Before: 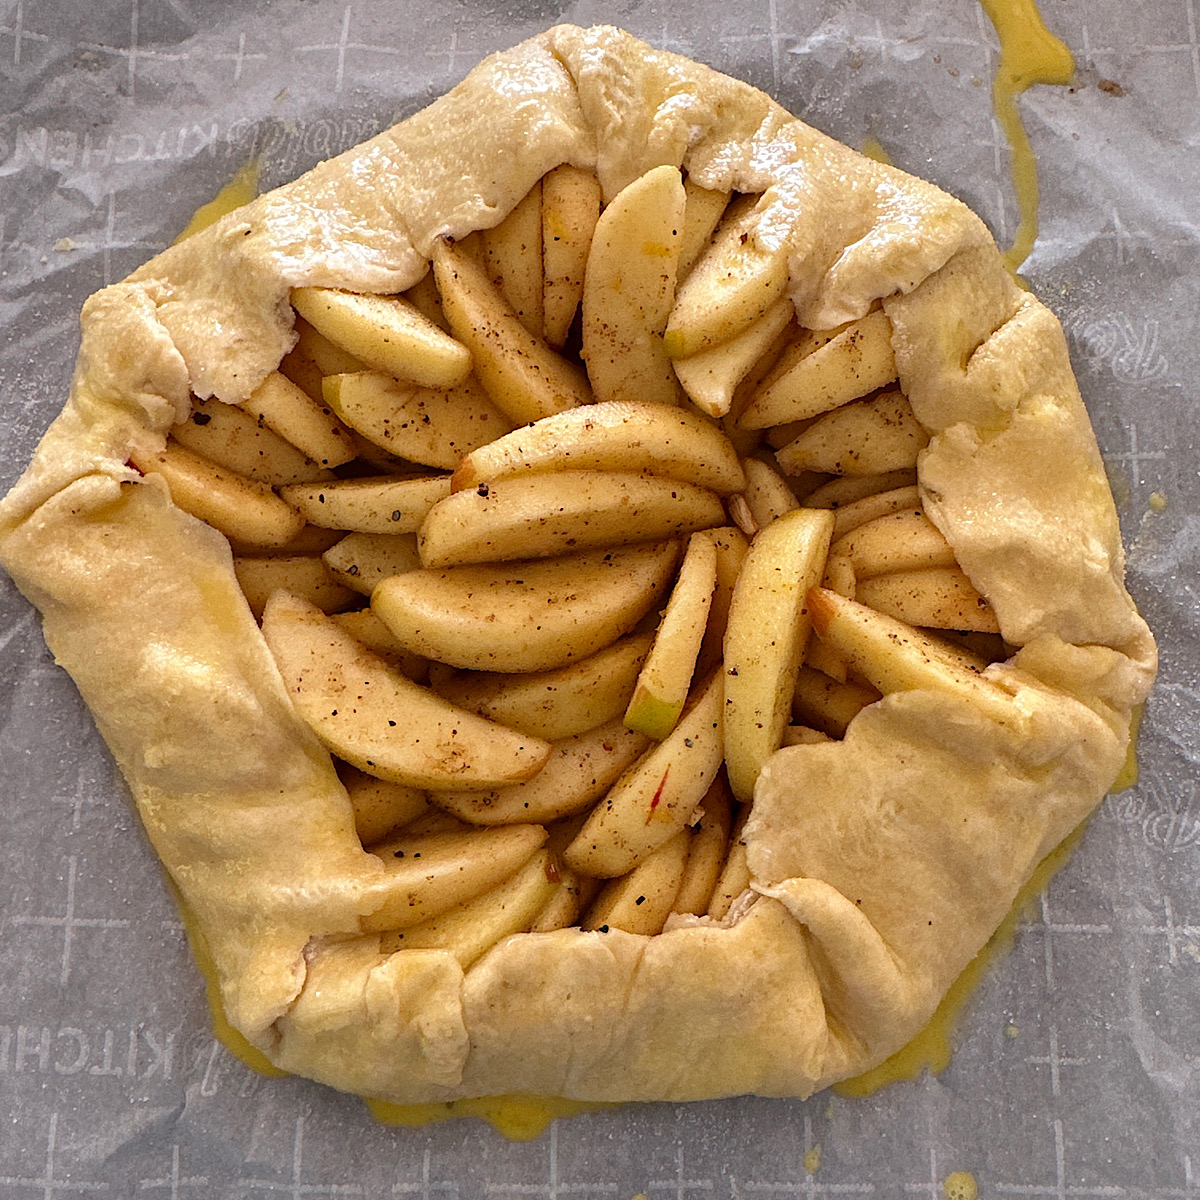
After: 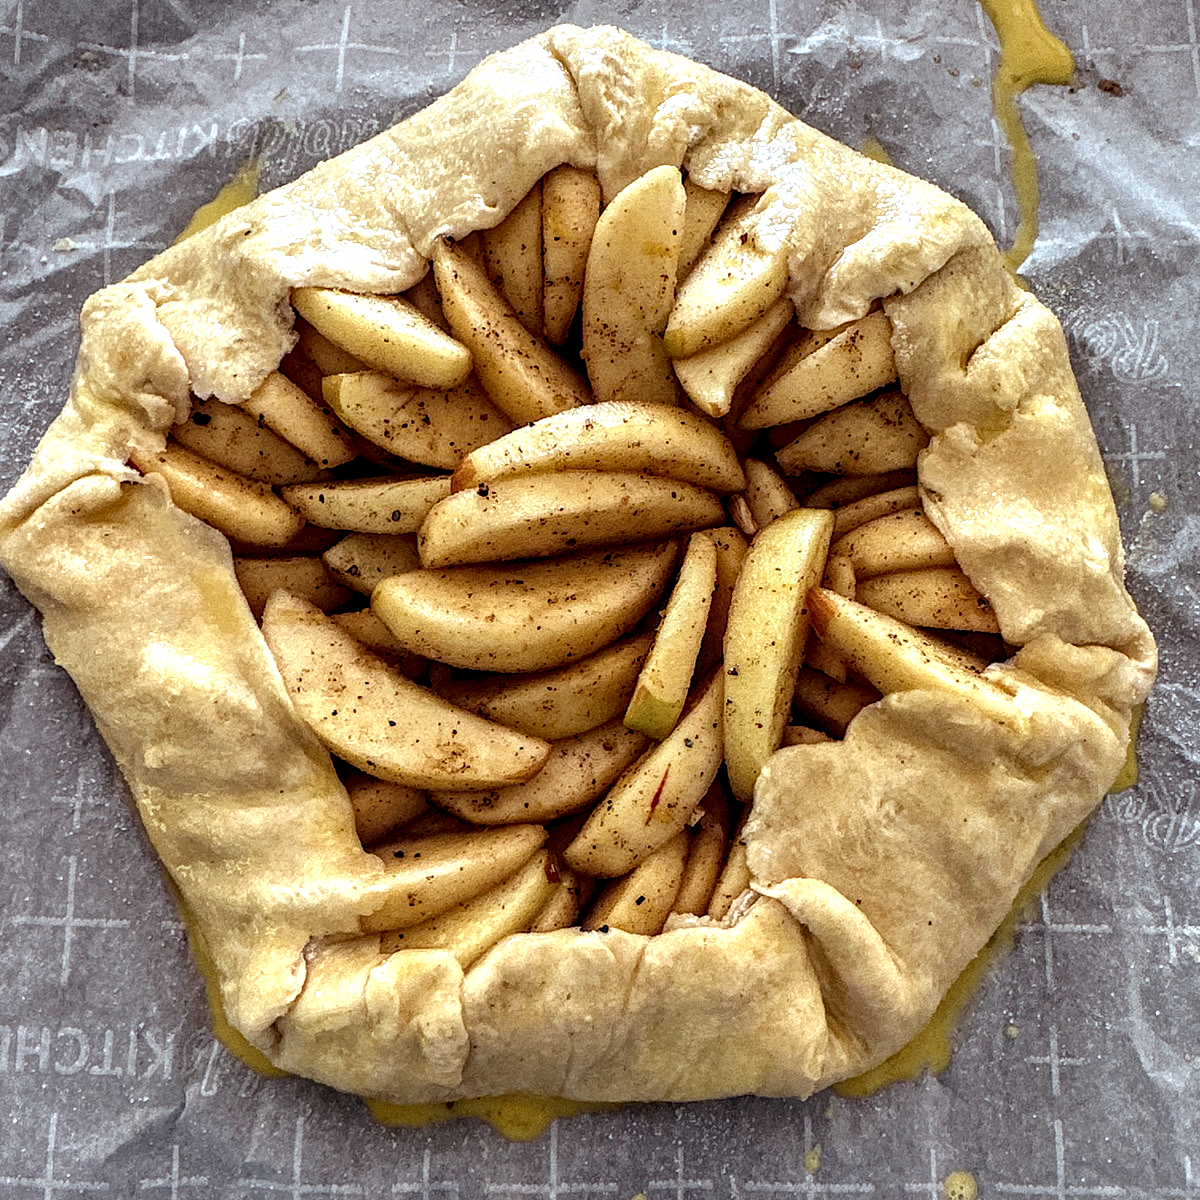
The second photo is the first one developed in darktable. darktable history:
local contrast: detail 203%
color balance: lift [1.003, 0.993, 1.001, 1.007], gamma [1.018, 1.072, 0.959, 0.928], gain [0.974, 0.873, 1.031, 1.127]
